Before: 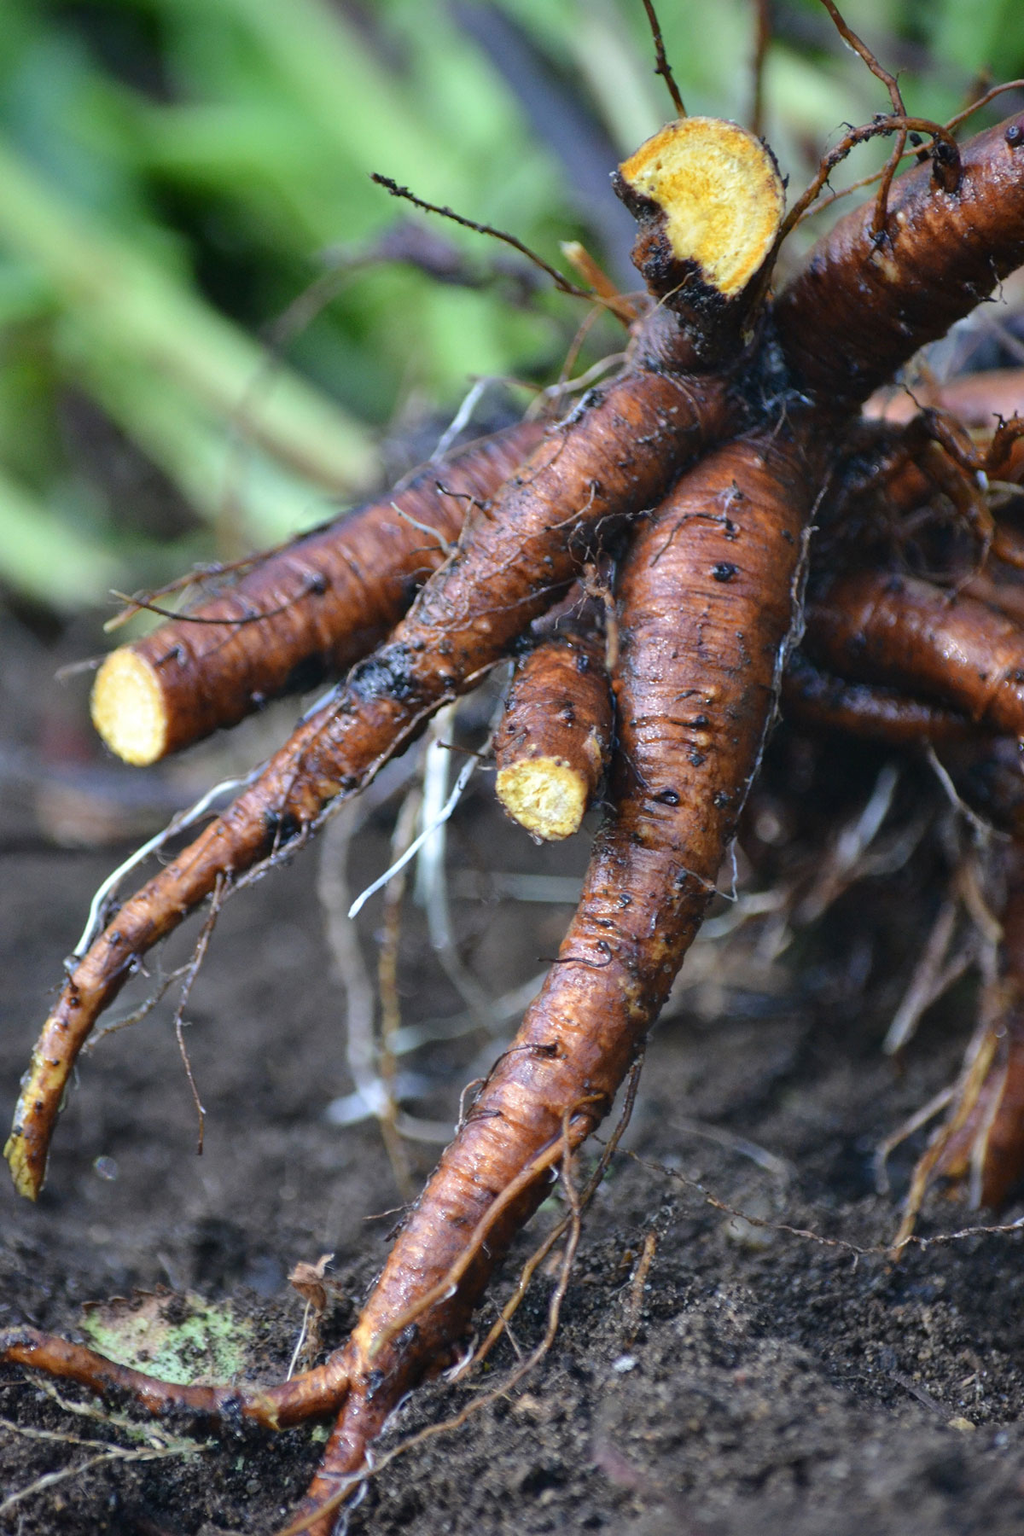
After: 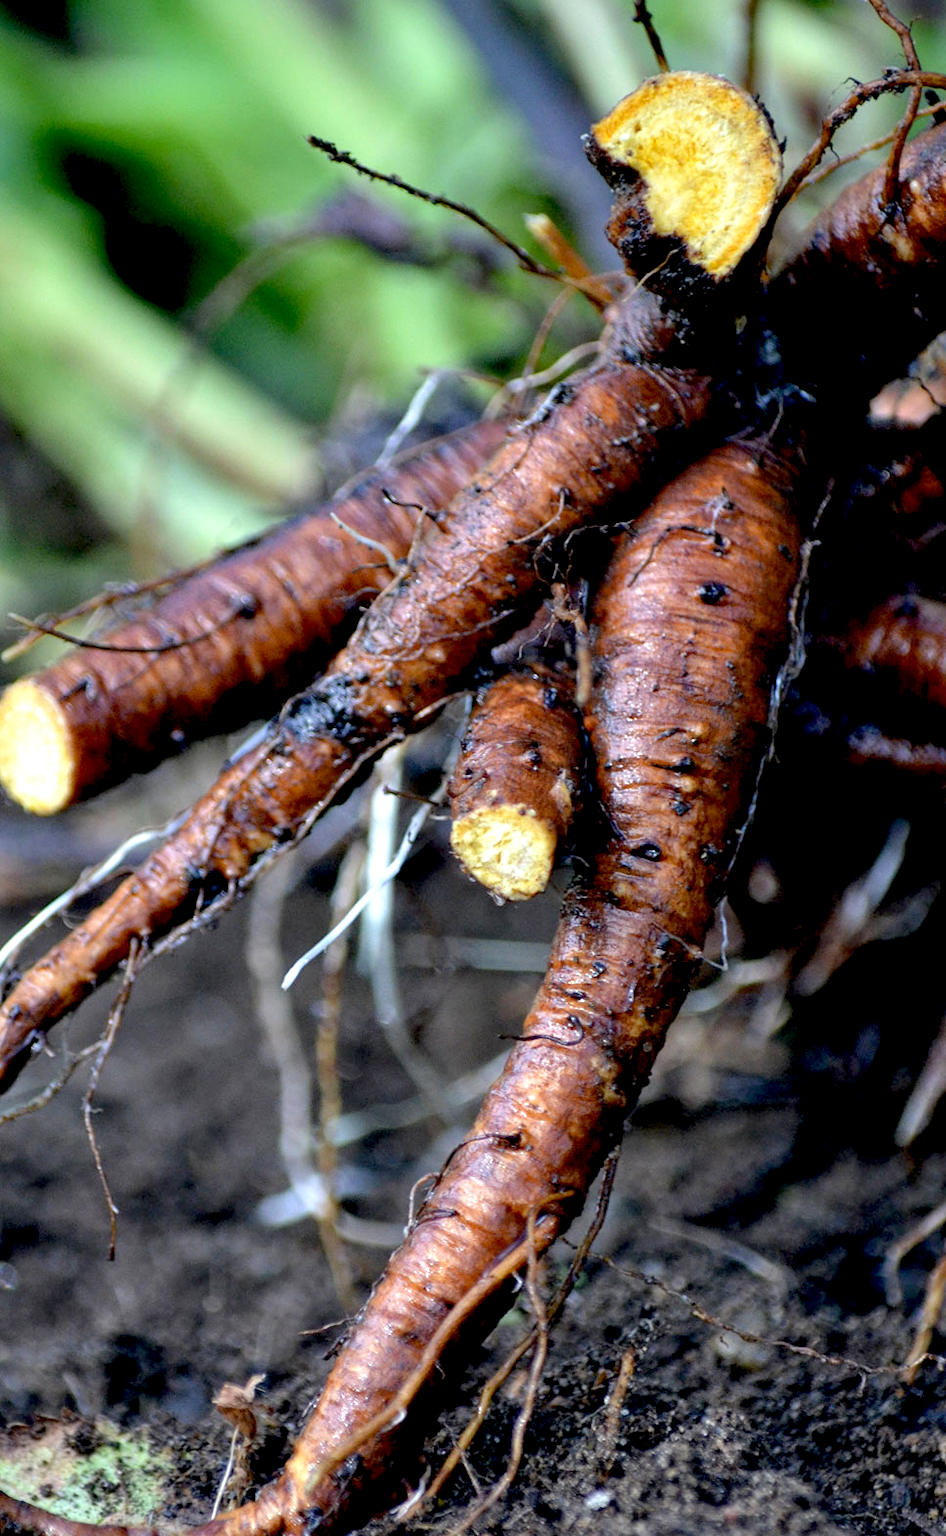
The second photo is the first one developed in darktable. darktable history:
exposure: black level correction 0.026, exposure 0.186 EV, compensate highlight preservation false
crop: left 10.022%, top 3.58%, right 9.263%, bottom 9.134%
local contrast: highlights 100%, shadows 102%, detail 120%, midtone range 0.2
